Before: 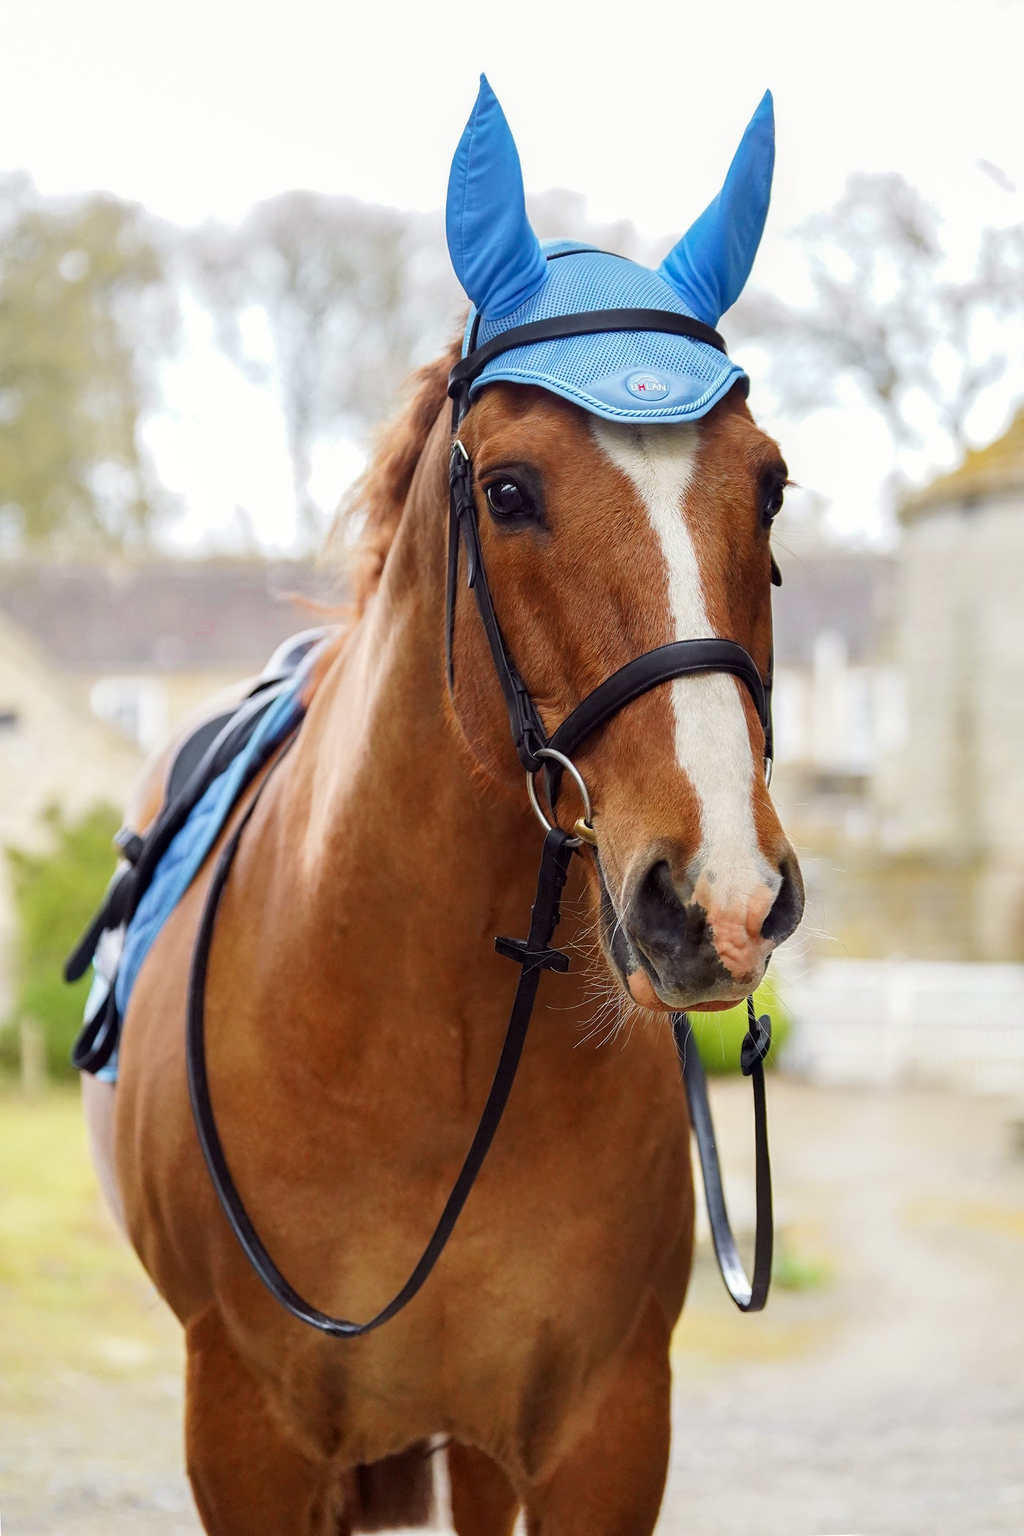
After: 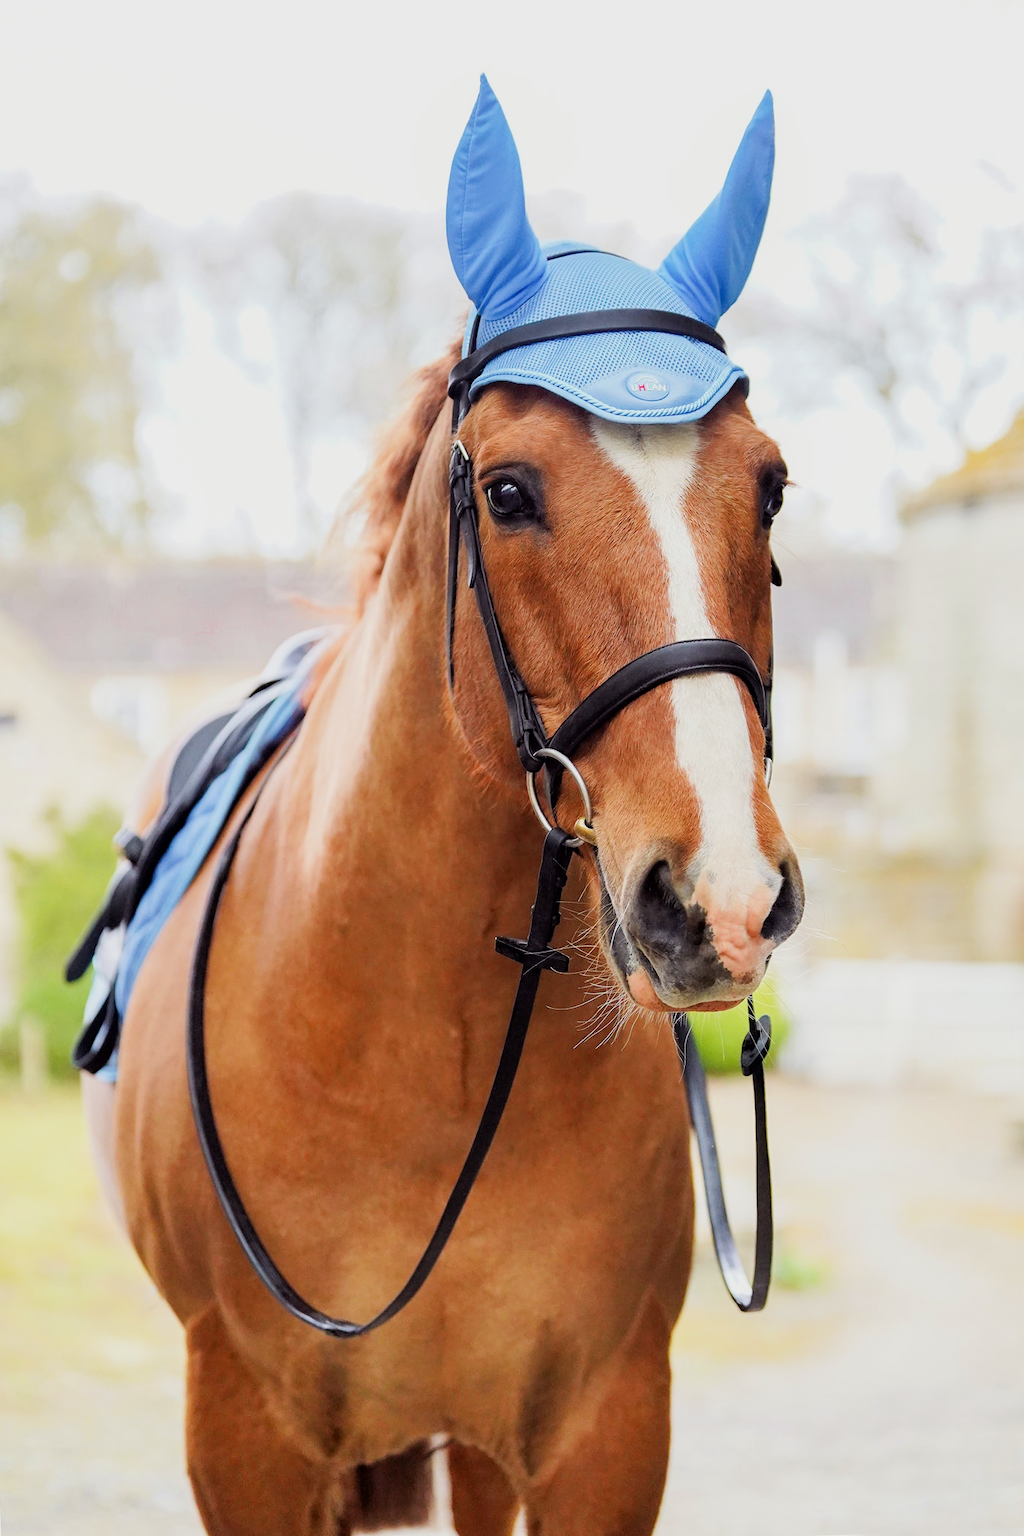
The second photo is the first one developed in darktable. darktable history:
color correction: highlights a* -0.182, highlights b* -0.124
exposure: black level correction 0, exposure 0.95 EV, compensate exposure bias true, compensate highlight preservation false
filmic rgb: black relative exposure -7.32 EV, white relative exposure 5.09 EV, hardness 3.2
